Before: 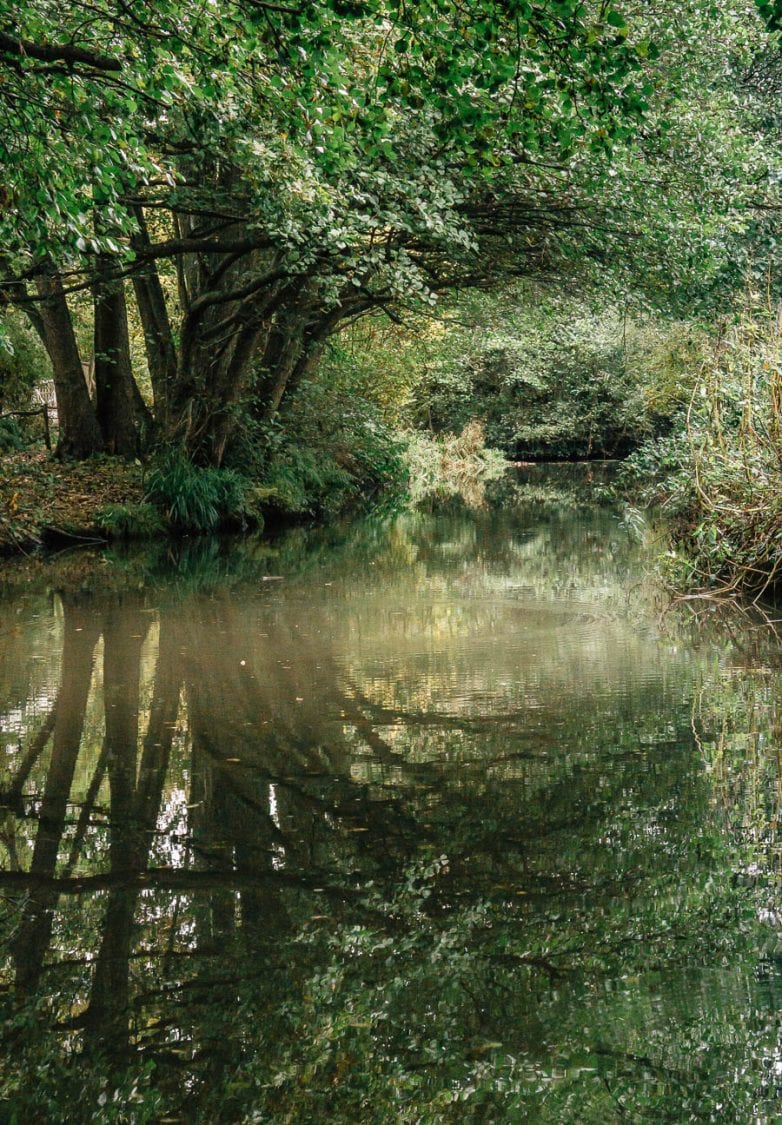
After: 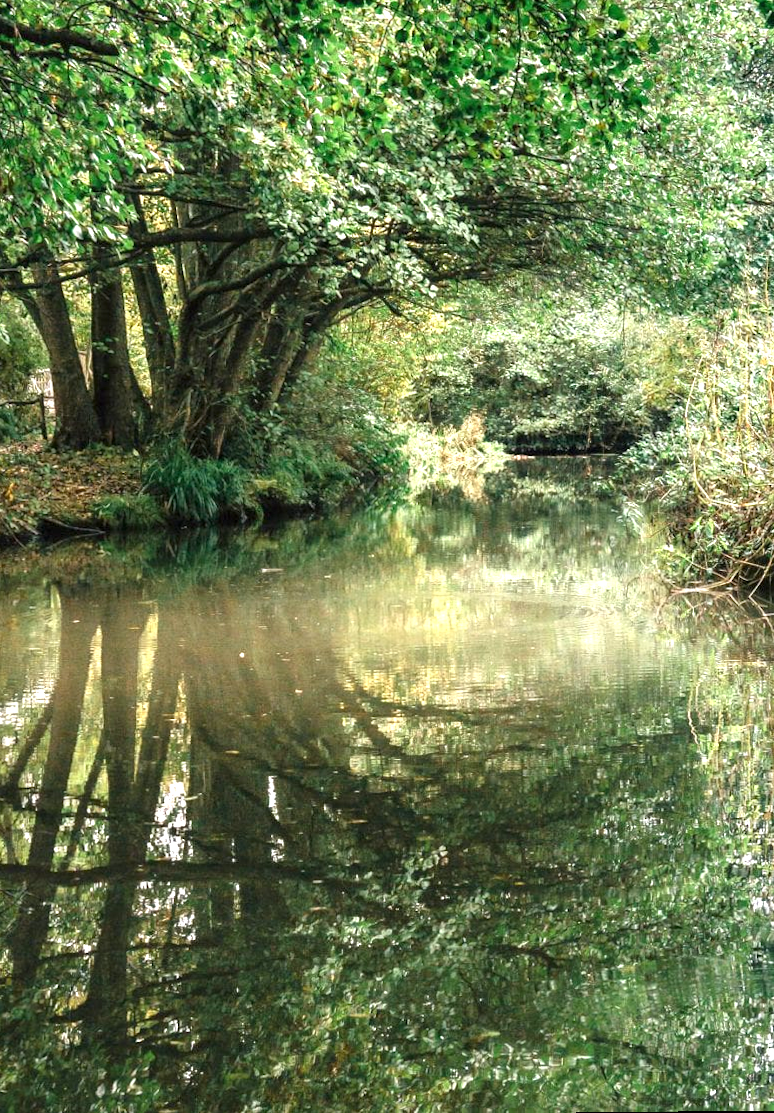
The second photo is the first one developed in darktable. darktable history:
tone equalizer: on, module defaults
exposure: exposure 1.089 EV, compensate highlight preservation false
rotate and perspective: rotation 0.174°, lens shift (vertical) 0.013, lens shift (horizontal) 0.019, shear 0.001, automatic cropping original format, crop left 0.007, crop right 0.991, crop top 0.016, crop bottom 0.997
